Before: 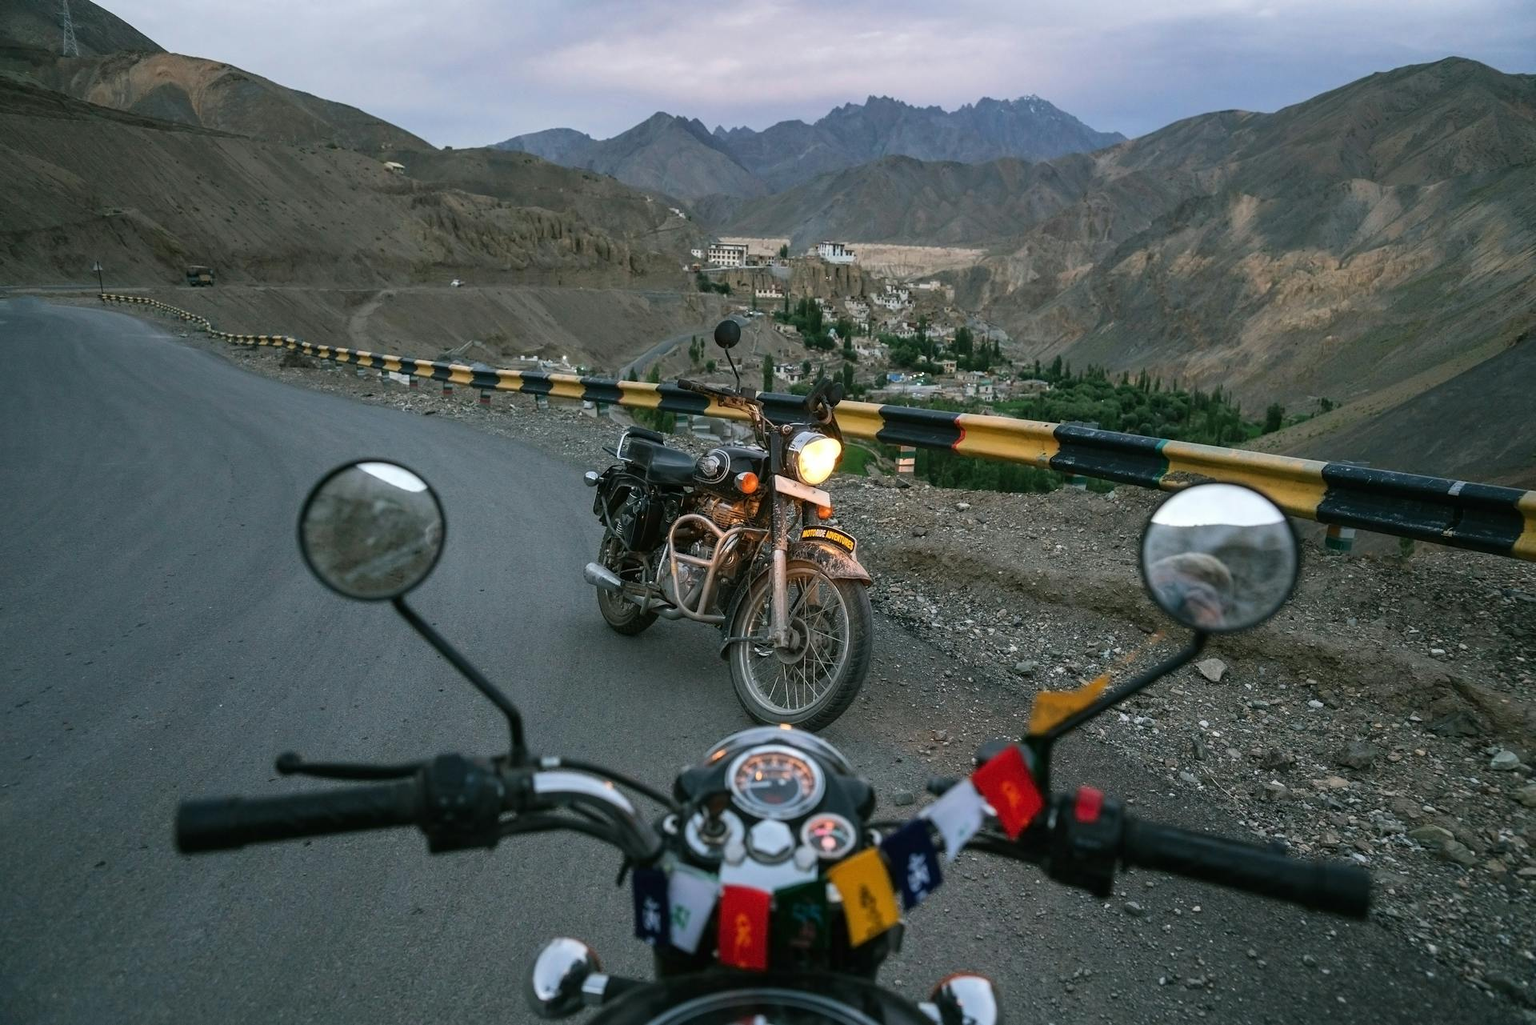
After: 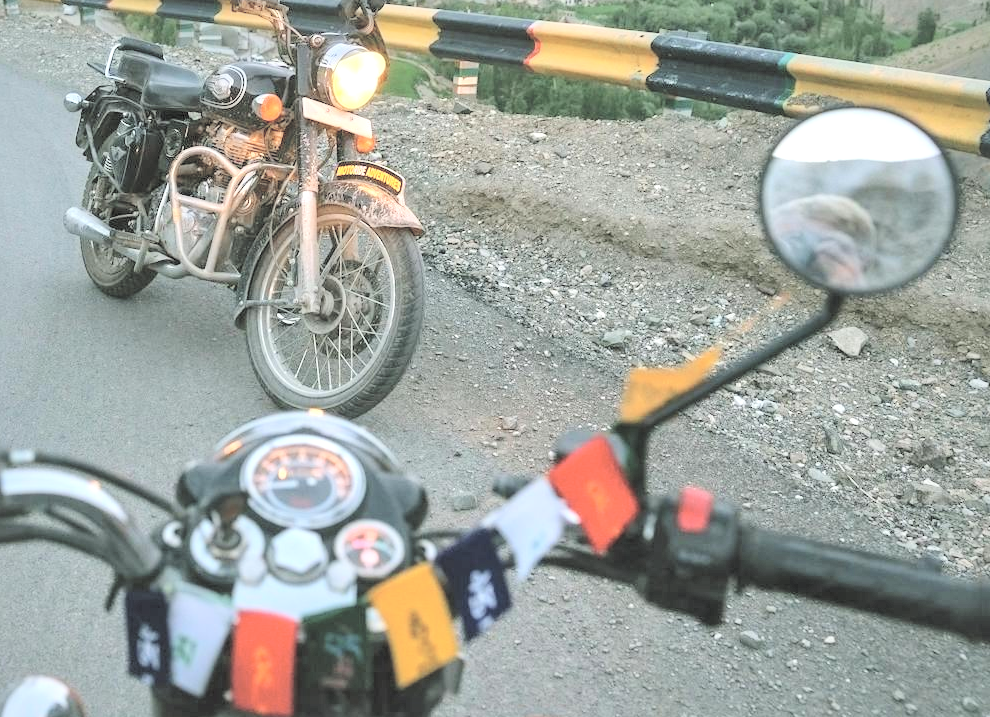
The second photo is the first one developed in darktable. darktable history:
local contrast: mode bilateral grid, contrast 24, coarseness 59, detail 151%, midtone range 0.2
contrast brightness saturation: brightness 0.991
crop: left 34.727%, top 38.786%, right 13.699%, bottom 5.218%
